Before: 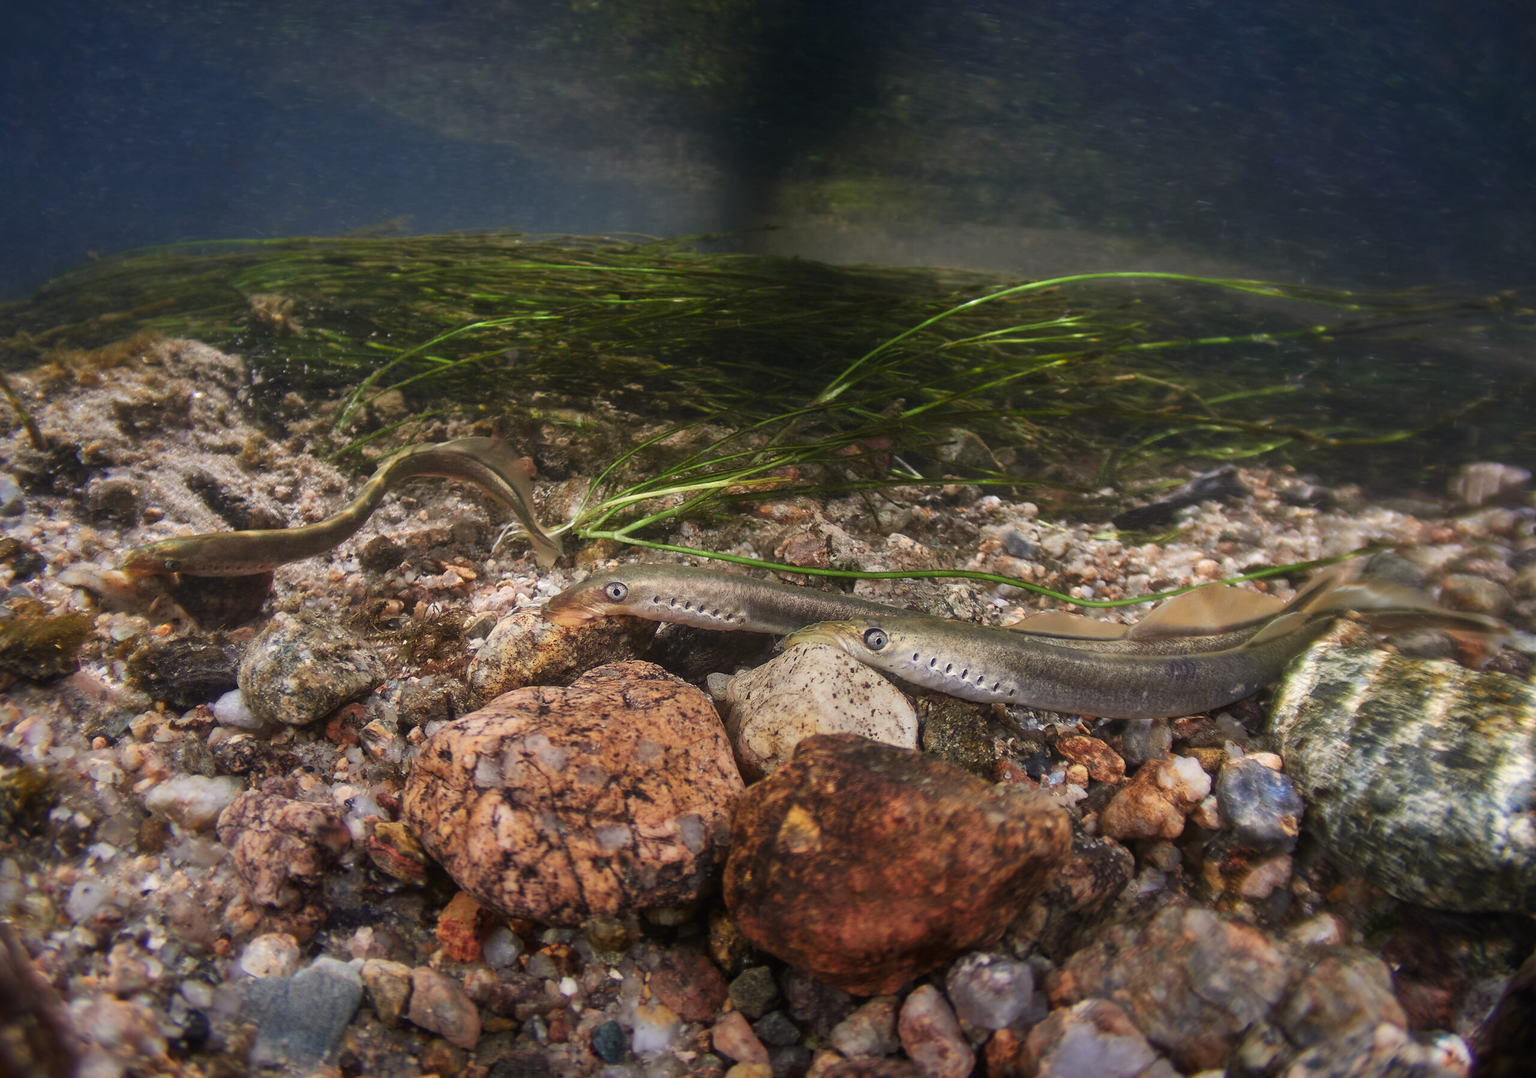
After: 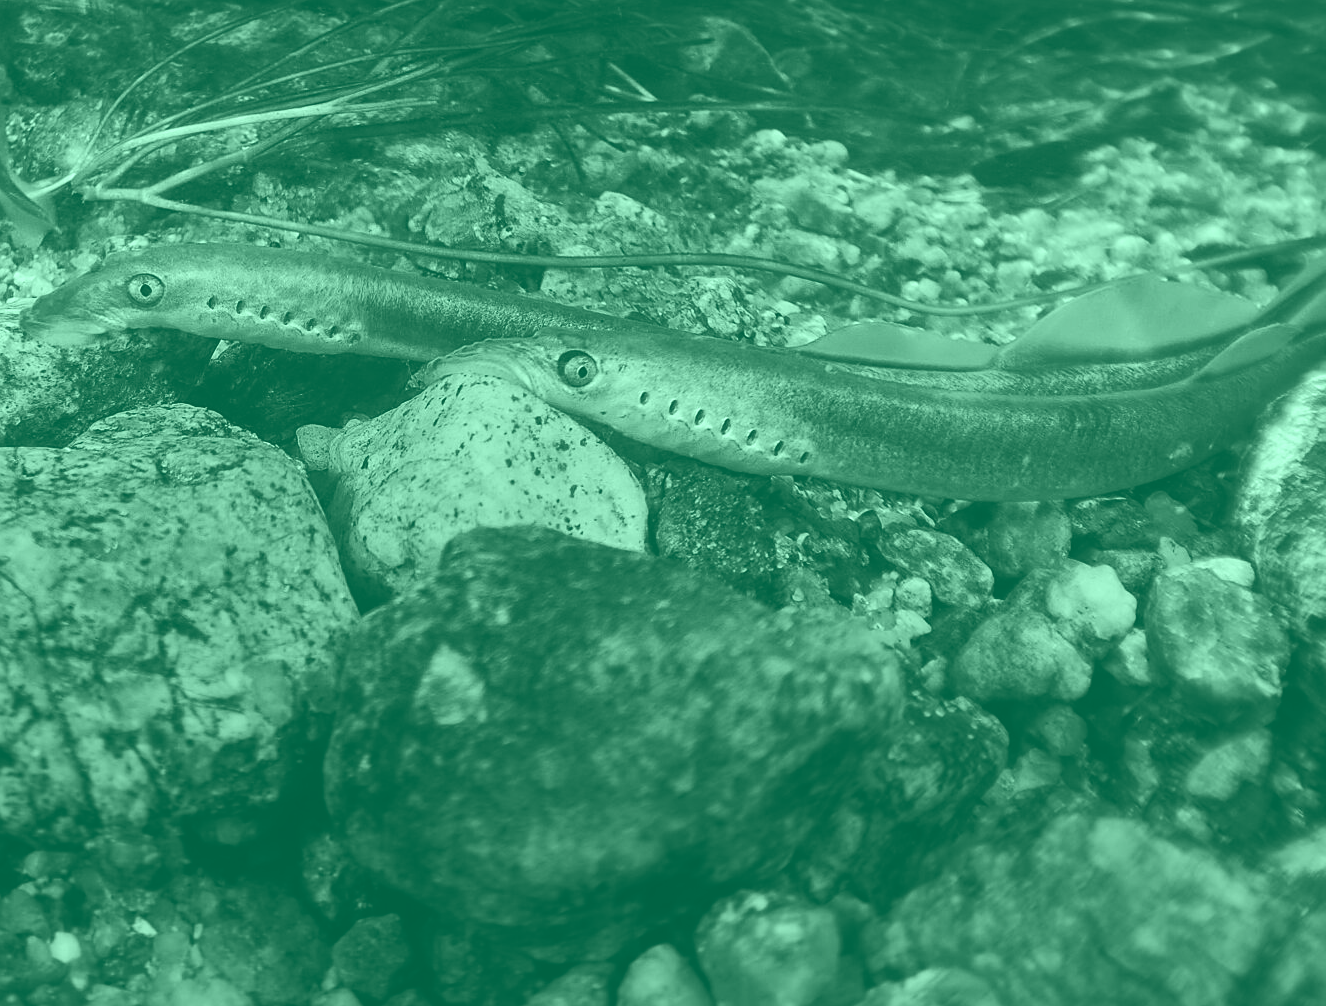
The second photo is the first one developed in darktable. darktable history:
tone equalizer: -8 EV -1.08 EV, -7 EV -1.01 EV, -6 EV -0.867 EV, -5 EV -0.578 EV, -3 EV 0.578 EV, -2 EV 0.867 EV, -1 EV 1.01 EV, +0 EV 1.08 EV, edges refinement/feathering 500, mask exposure compensation -1.57 EV, preserve details no
colorize: hue 147.6°, saturation 65%, lightness 21.64%
crop: left 34.479%, top 38.822%, right 13.718%, bottom 5.172%
sharpen: amount 0.2
